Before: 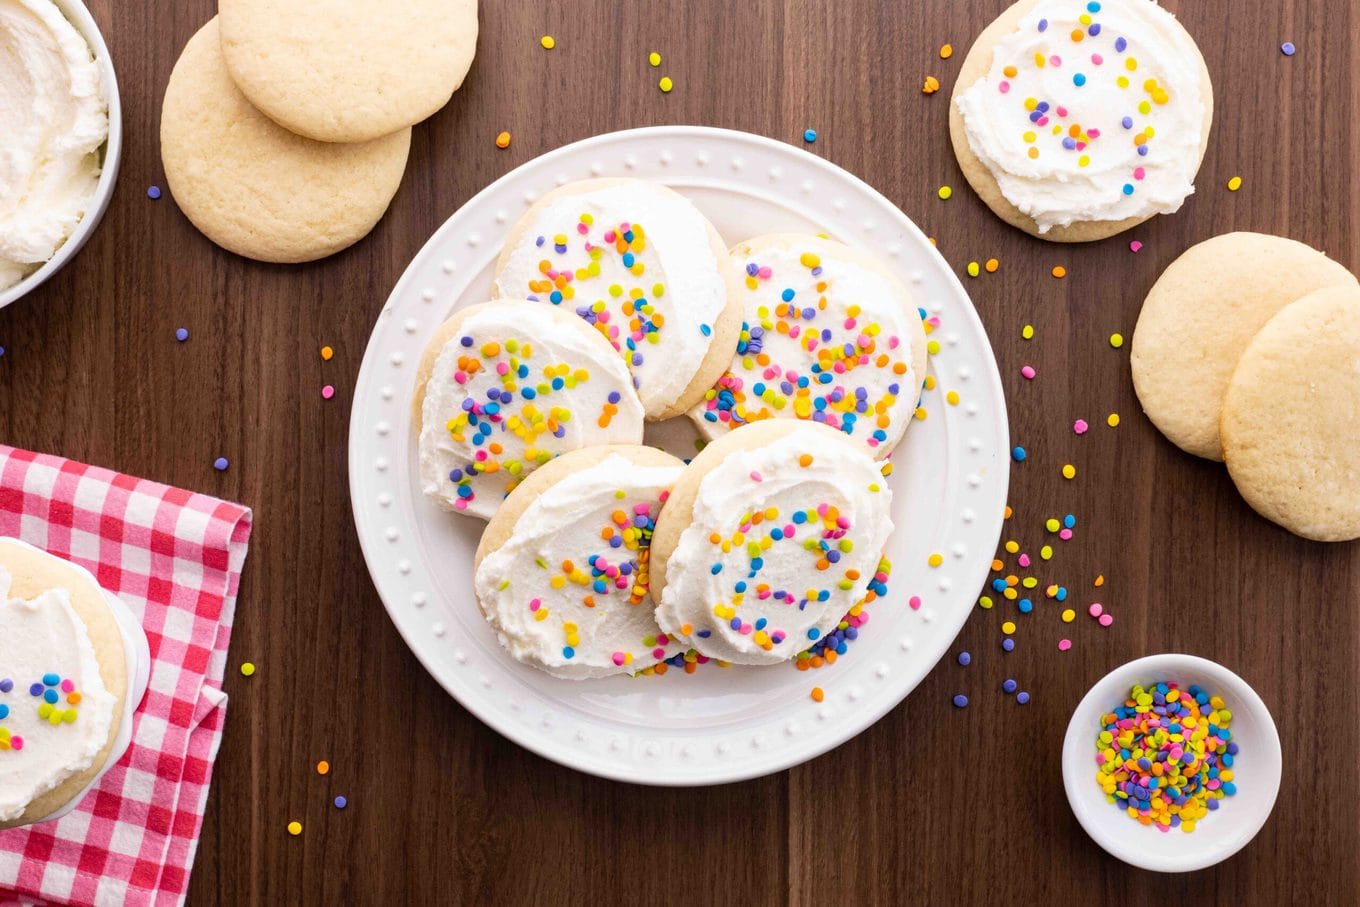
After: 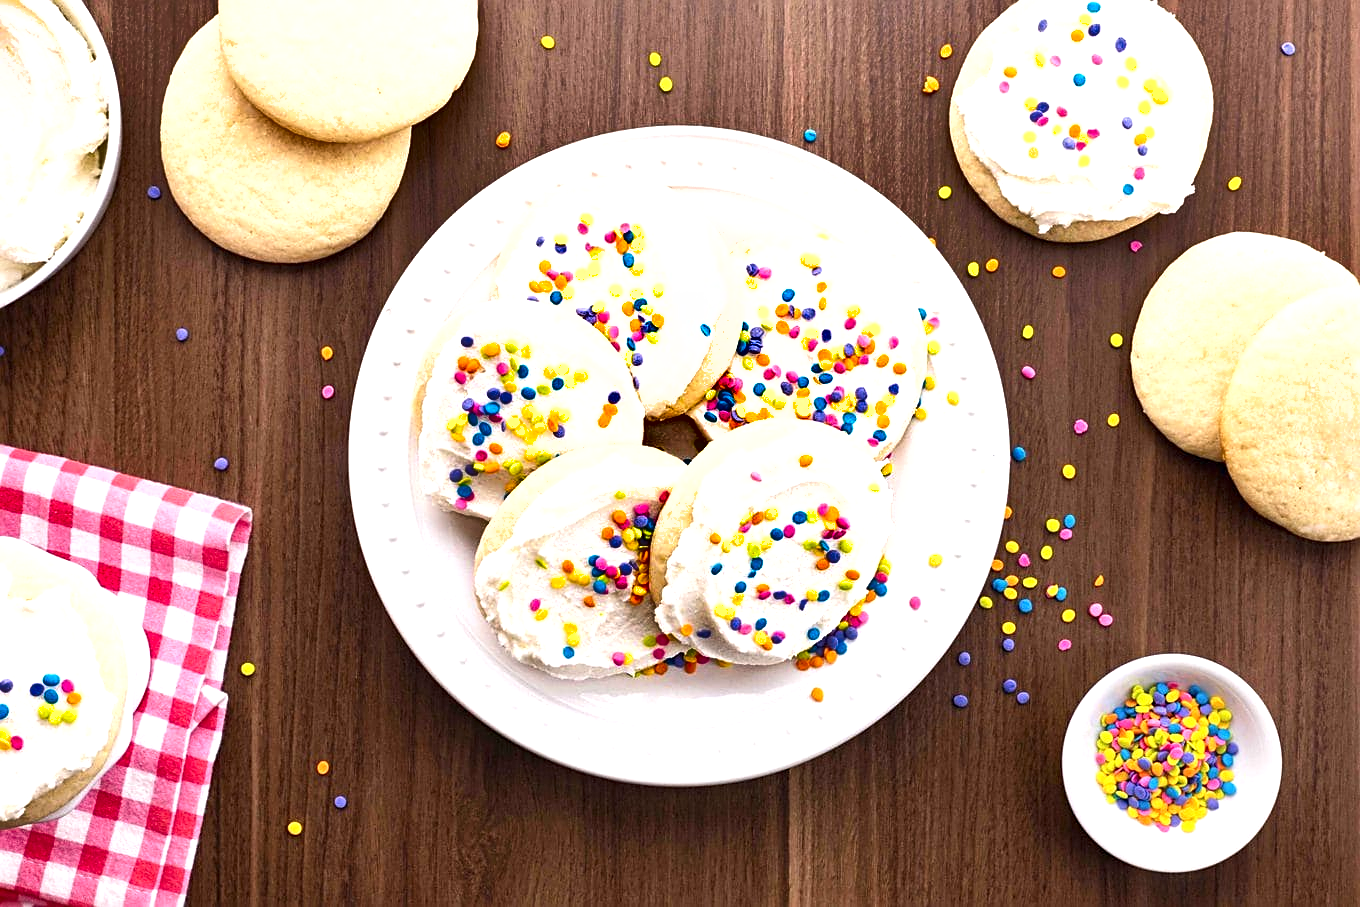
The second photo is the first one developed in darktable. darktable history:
shadows and highlights: shadows 52.9, soften with gaussian
exposure: black level correction 0, exposure 0.694 EV, compensate exposure bias true, compensate highlight preservation false
sharpen: on, module defaults
